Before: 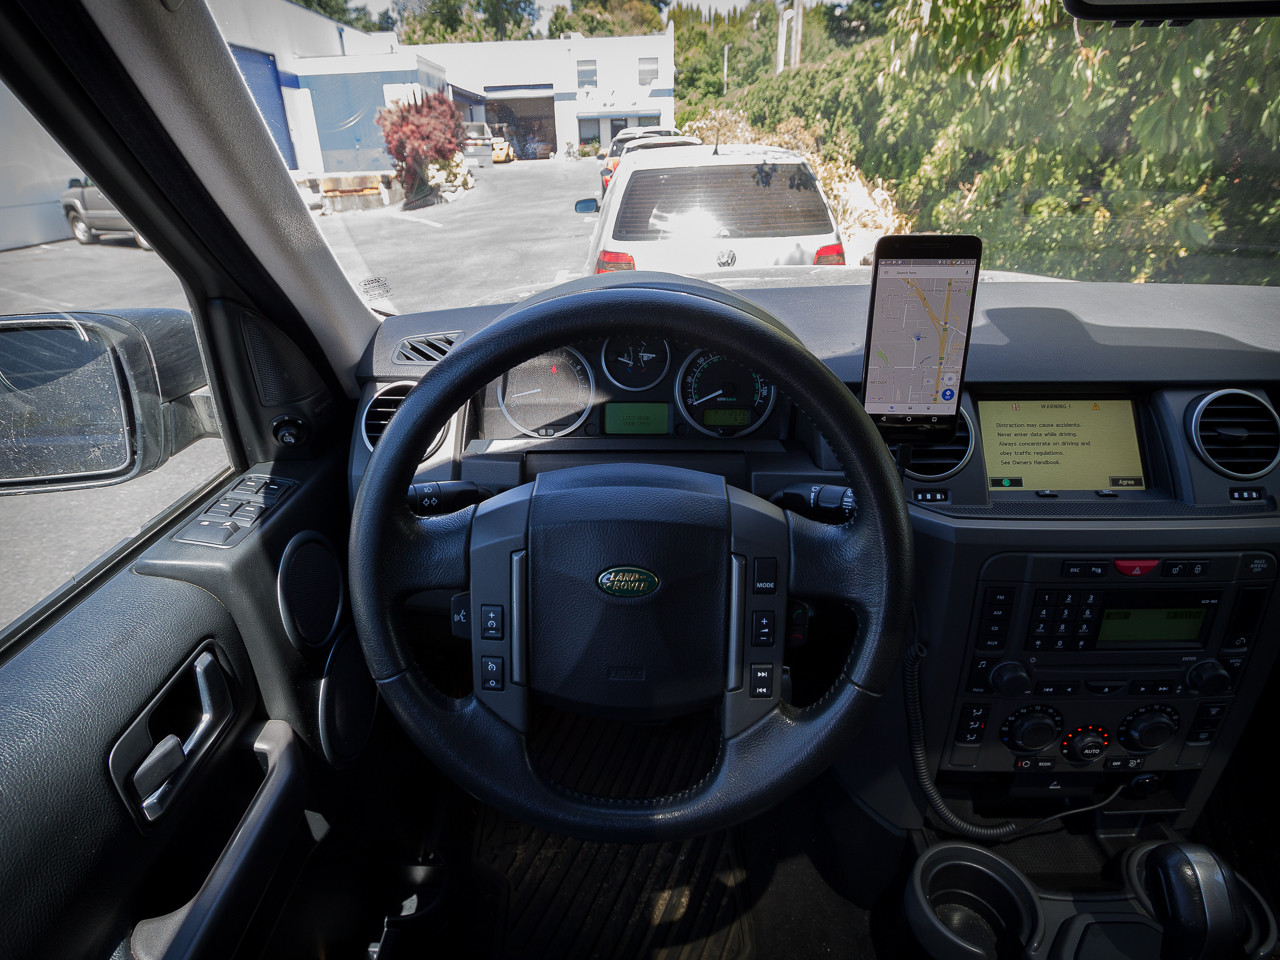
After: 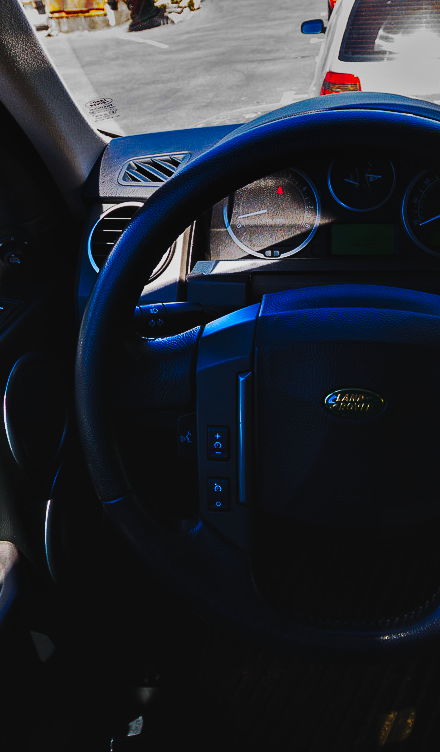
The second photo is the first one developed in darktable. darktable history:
tone equalizer: -8 EV -1.98 EV, -7 EV -1.96 EV, -6 EV -1.99 EV, -5 EV -1.97 EV, -4 EV -1.97 EV, -3 EV -1.97 EV, -2 EV -1.97 EV, -1 EV -1.62 EV, +0 EV -1.97 EV
haze removal: compatibility mode true
crop and rotate: left 21.463%, top 18.684%, right 44.12%, bottom 2.976%
base curve: curves: ch0 [(0, 0) (0.028, 0.03) (0.121, 0.232) (0.46, 0.748) (0.859, 0.968) (1, 1)], preserve colors none
tone curve: curves: ch0 [(0, 0.023) (0.103, 0.087) (0.295, 0.297) (0.445, 0.531) (0.553, 0.665) (0.735, 0.843) (0.994, 1)]; ch1 [(0, 0) (0.414, 0.395) (0.447, 0.447) (0.485, 0.495) (0.512, 0.523) (0.542, 0.581) (0.581, 0.632) (0.646, 0.715) (1, 1)]; ch2 [(0, 0) (0.369, 0.388) (0.449, 0.431) (0.478, 0.471) (0.516, 0.517) (0.579, 0.624) (0.674, 0.775) (1, 1)], preserve colors none
color balance rgb: linear chroma grading › global chroma 25.228%, perceptual saturation grading › global saturation 75.48%, perceptual saturation grading › shadows -30.059%, perceptual brilliance grading › highlights 14.43%, perceptual brilliance grading › mid-tones -4.891%, perceptual brilliance grading › shadows -26.711%
shadows and highlights: shadows 43.69, white point adjustment -1.29, soften with gaussian
